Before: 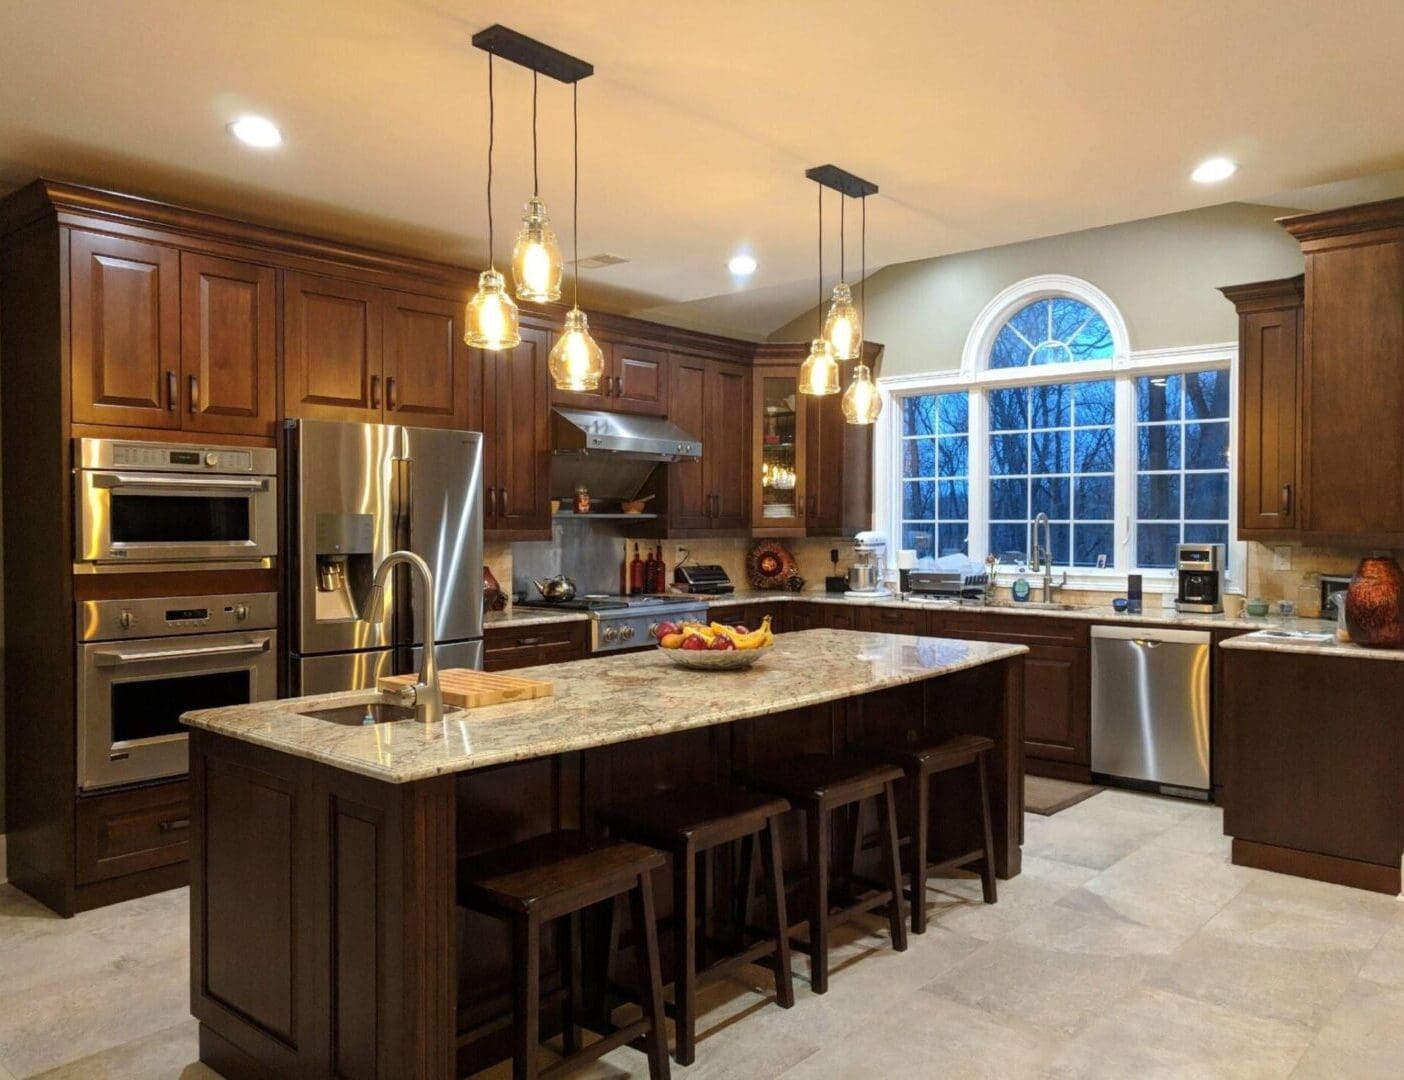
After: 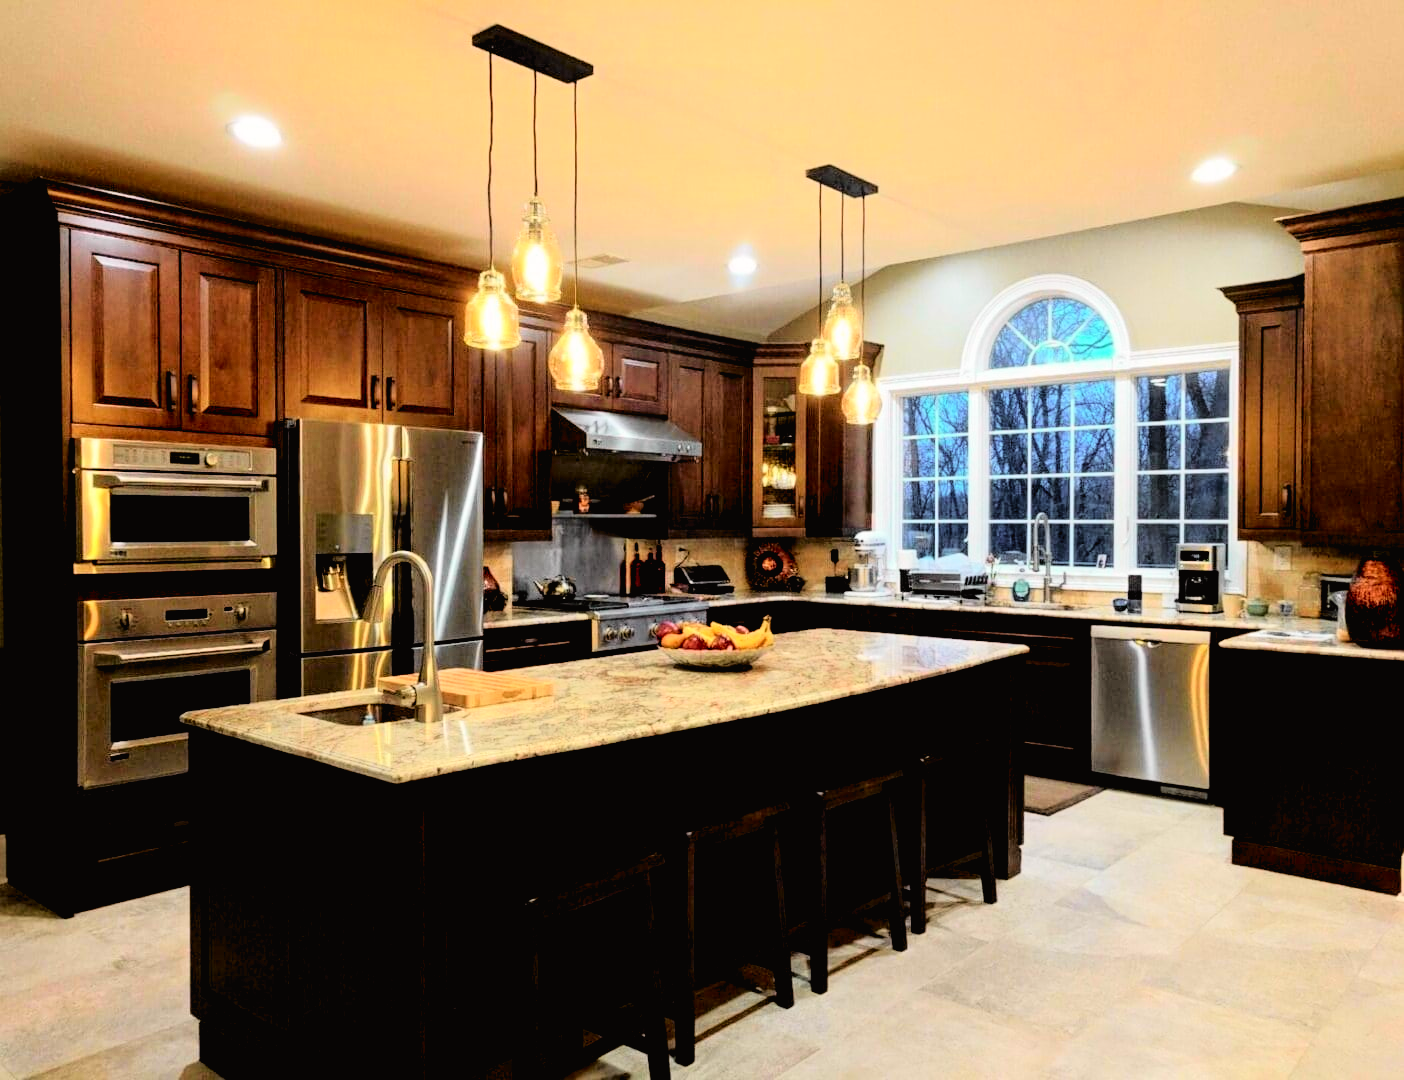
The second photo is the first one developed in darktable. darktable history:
tone curve: curves: ch0 [(0, 0.014) (0.17, 0.099) (0.392, 0.438) (0.725, 0.828) (0.872, 0.918) (1, 0.981)]; ch1 [(0, 0) (0.402, 0.36) (0.489, 0.491) (0.5, 0.503) (0.515, 0.52) (0.545, 0.572) (0.615, 0.662) (0.701, 0.725) (1, 1)]; ch2 [(0, 0) (0.42, 0.458) (0.485, 0.499) (0.503, 0.503) (0.531, 0.542) (0.561, 0.594) (0.644, 0.694) (0.717, 0.753) (1, 0.991)], color space Lab, independent channels
rgb levels: levels [[0.029, 0.461, 0.922], [0, 0.5, 1], [0, 0.5, 1]]
